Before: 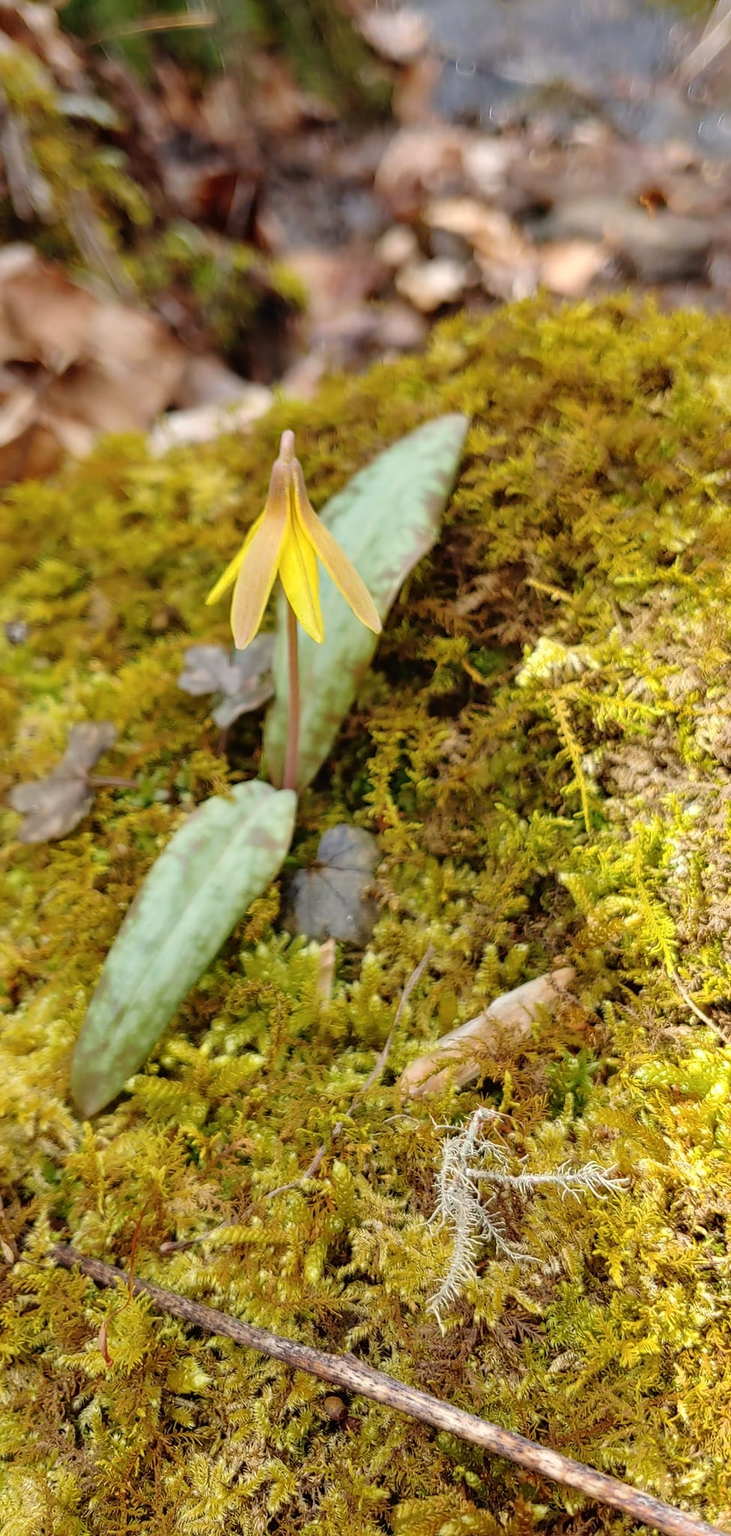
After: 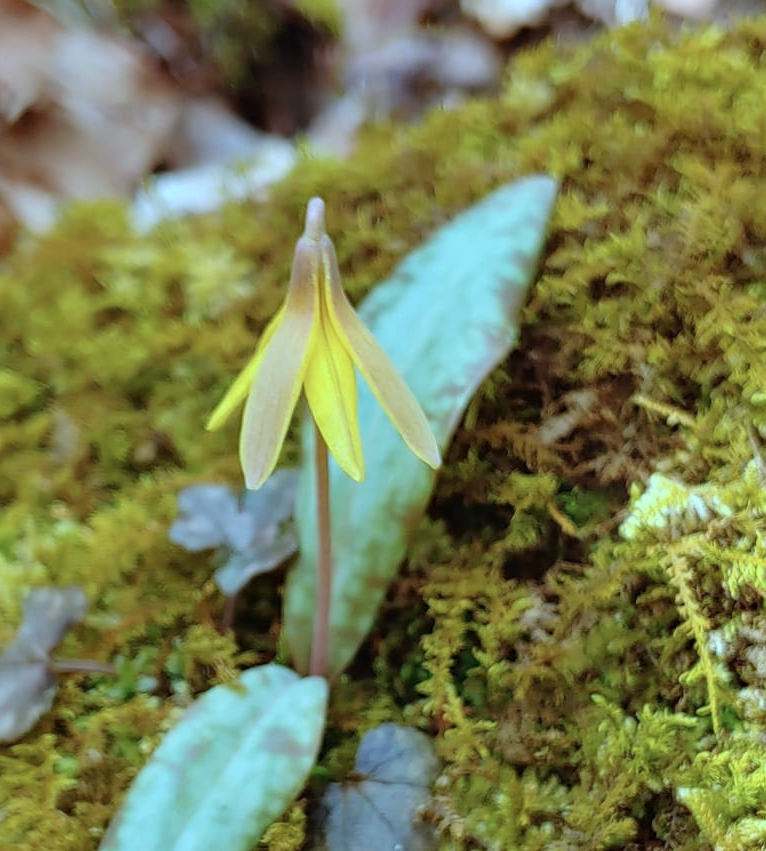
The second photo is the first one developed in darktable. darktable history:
white balance: red 0.924, blue 1.095
crop: left 7.036%, top 18.398%, right 14.379%, bottom 40.043%
bloom: size 9%, threshold 100%, strength 7%
color correction: highlights a* -10.69, highlights b* -19.19
